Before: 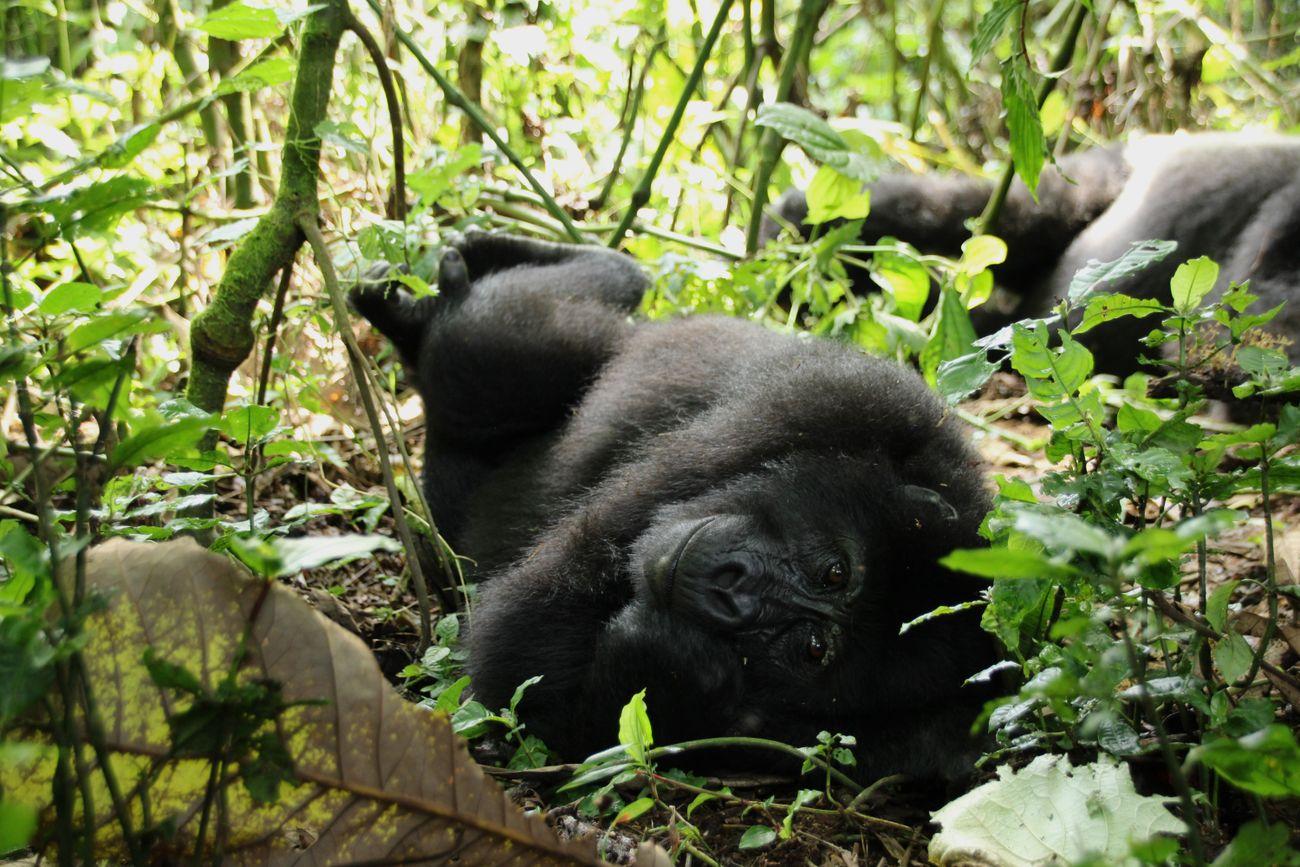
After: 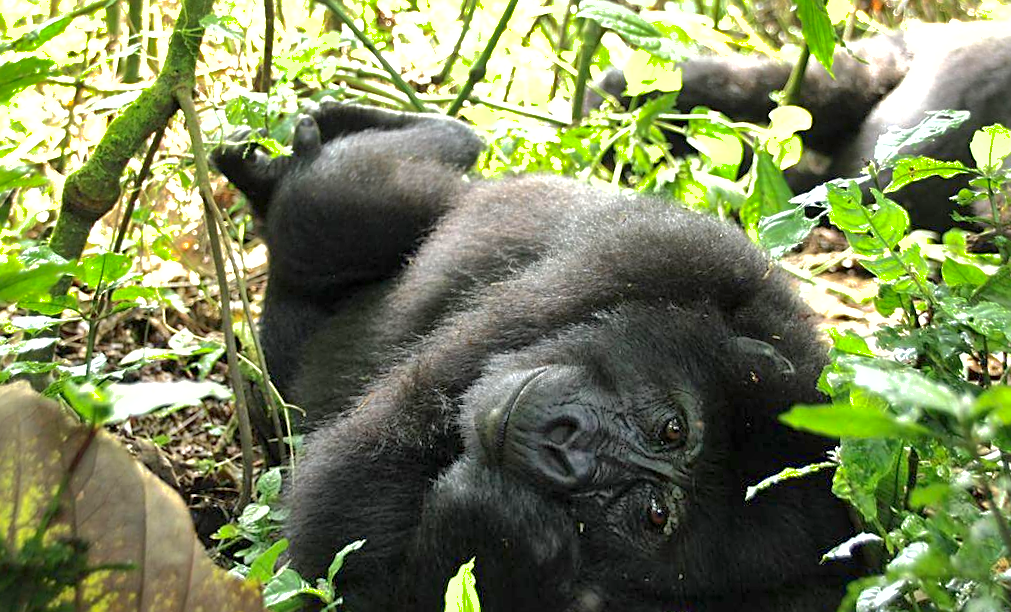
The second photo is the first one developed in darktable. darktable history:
exposure: black level correction 0, exposure 0.9 EV, compensate highlight preservation false
crop: left 2.737%, top 7.287%, right 3.421%, bottom 20.179%
sharpen: on, module defaults
rotate and perspective: rotation 0.72°, lens shift (vertical) -0.352, lens shift (horizontal) -0.051, crop left 0.152, crop right 0.859, crop top 0.019, crop bottom 0.964
local contrast: mode bilateral grid, contrast 20, coarseness 50, detail 120%, midtone range 0.2
shadows and highlights: on, module defaults
